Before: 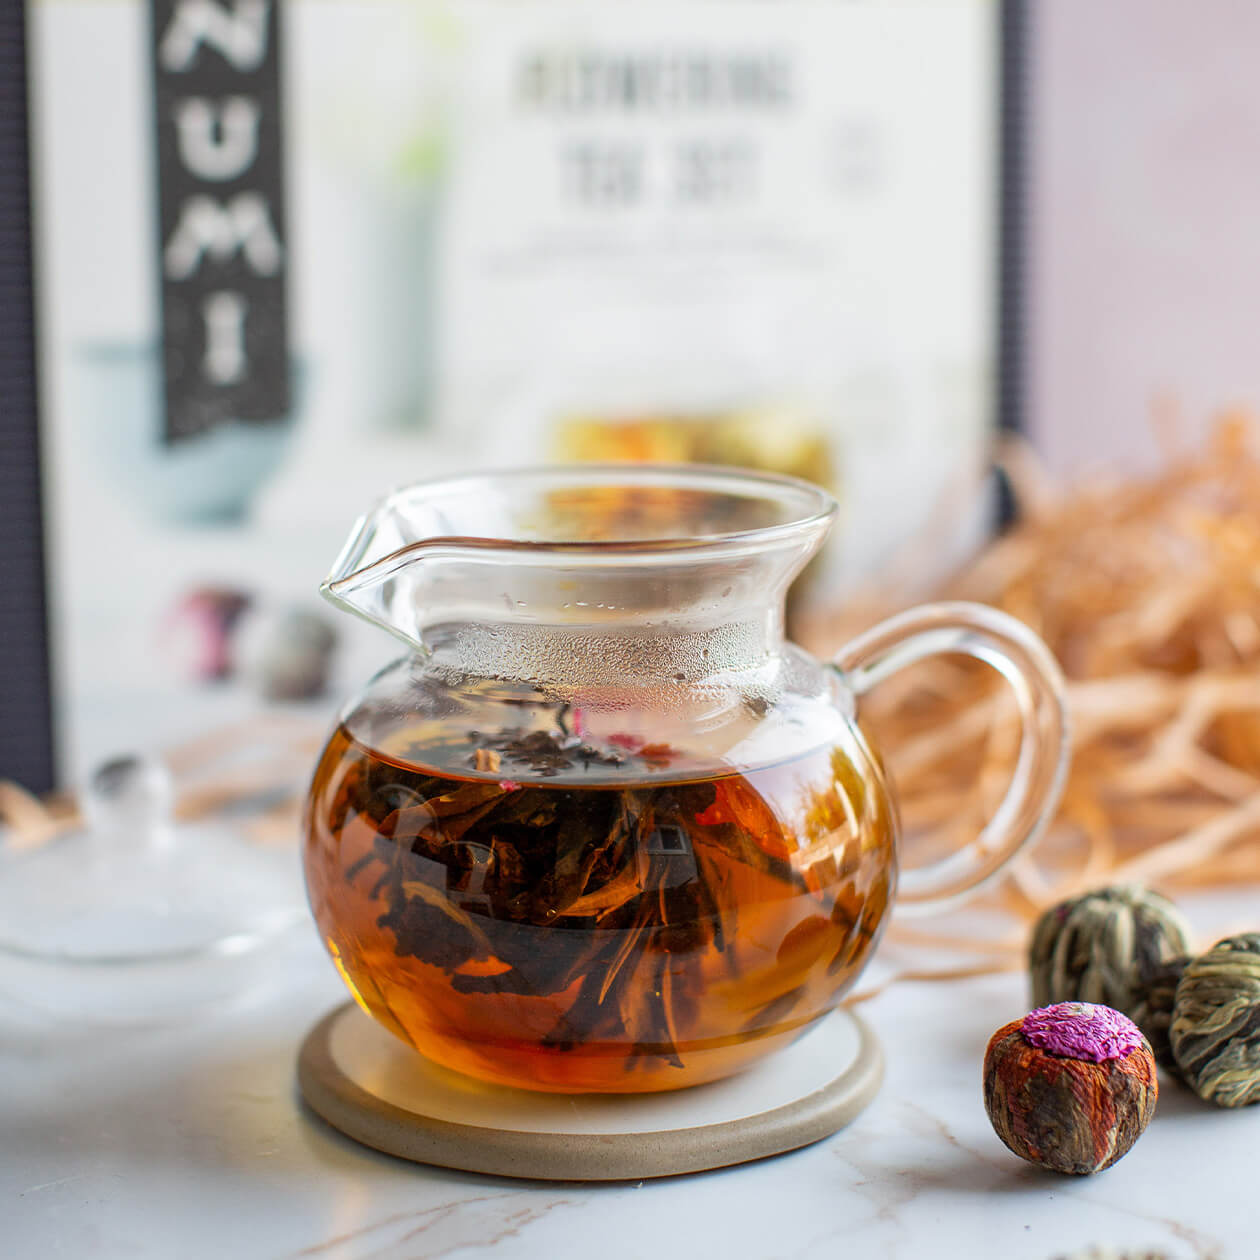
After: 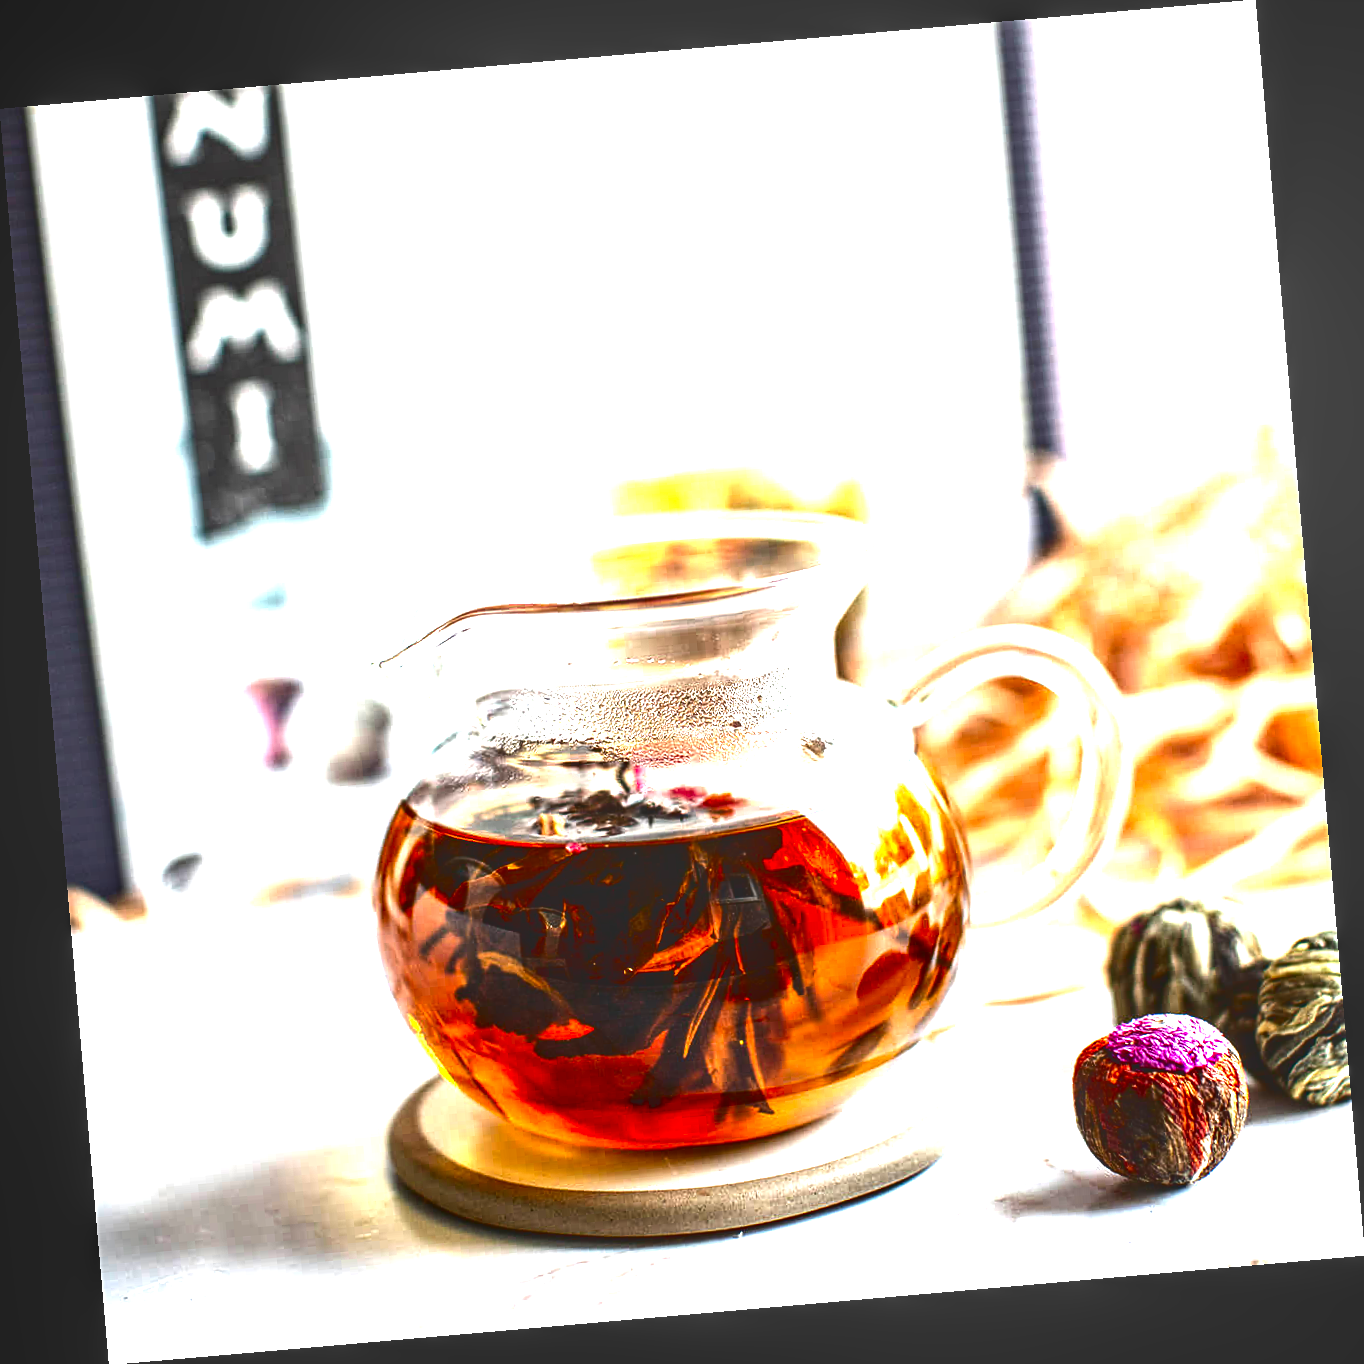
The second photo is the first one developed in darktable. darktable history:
contrast brightness saturation: contrast 0.09, brightness -0.59, saturation 0.17
rotate and perspective: rotation -4.98°, automatic cropping off
exposure: black level correction 0, exposure 0.9 EV, compensate highlight preservation false
local contrast: on, module defaults
tone equalizer: -8 EV -0.75 EV, -7 EV -0.7 EV, -6 EV -0.6 EV, -5 EV -0.4 EV, -3 EV 0.4 EV, -2 EV 0.6 EV, -1 EV 0.7 EV, +0 EV 0.75 EV, edges refinement/feathering 500, mask exposure compensation -1.57 EV, preserve details no
sharpen: amount 0.2
vibrance: on, module defaults
